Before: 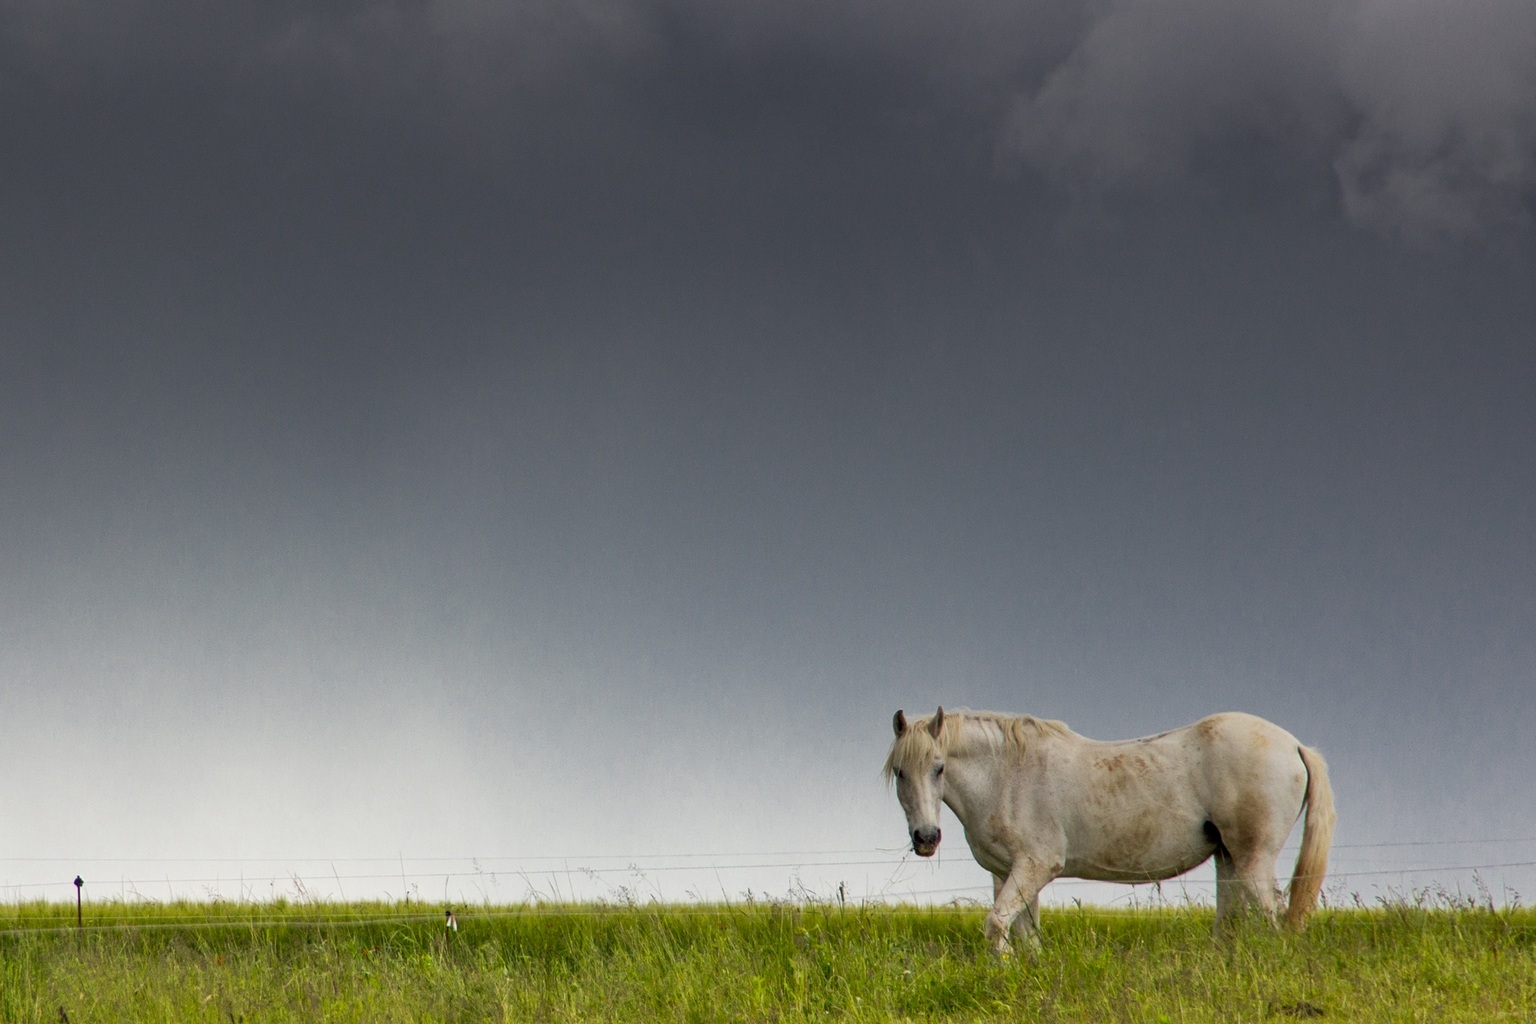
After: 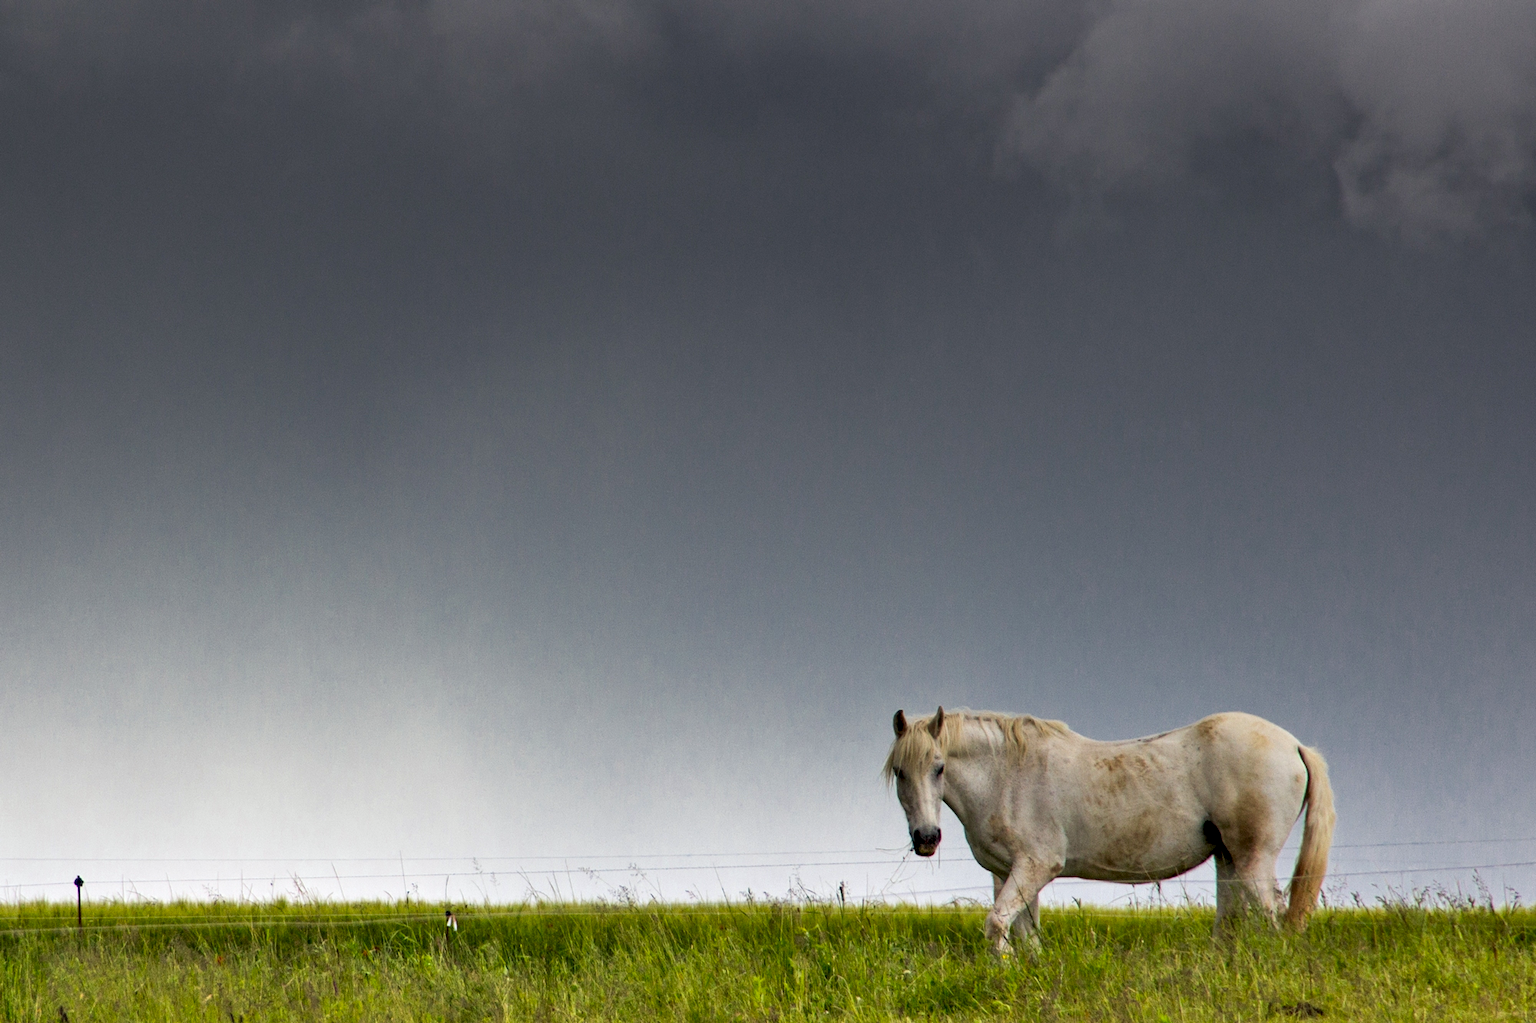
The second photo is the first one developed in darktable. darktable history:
contrast equalizer: octaves 7, y [[0.528, 0.548, 0.563, 0.562, 0.546, 0.526], [0.55 ×6], [0 ×6], [0 ×6], [0 ×6]]
